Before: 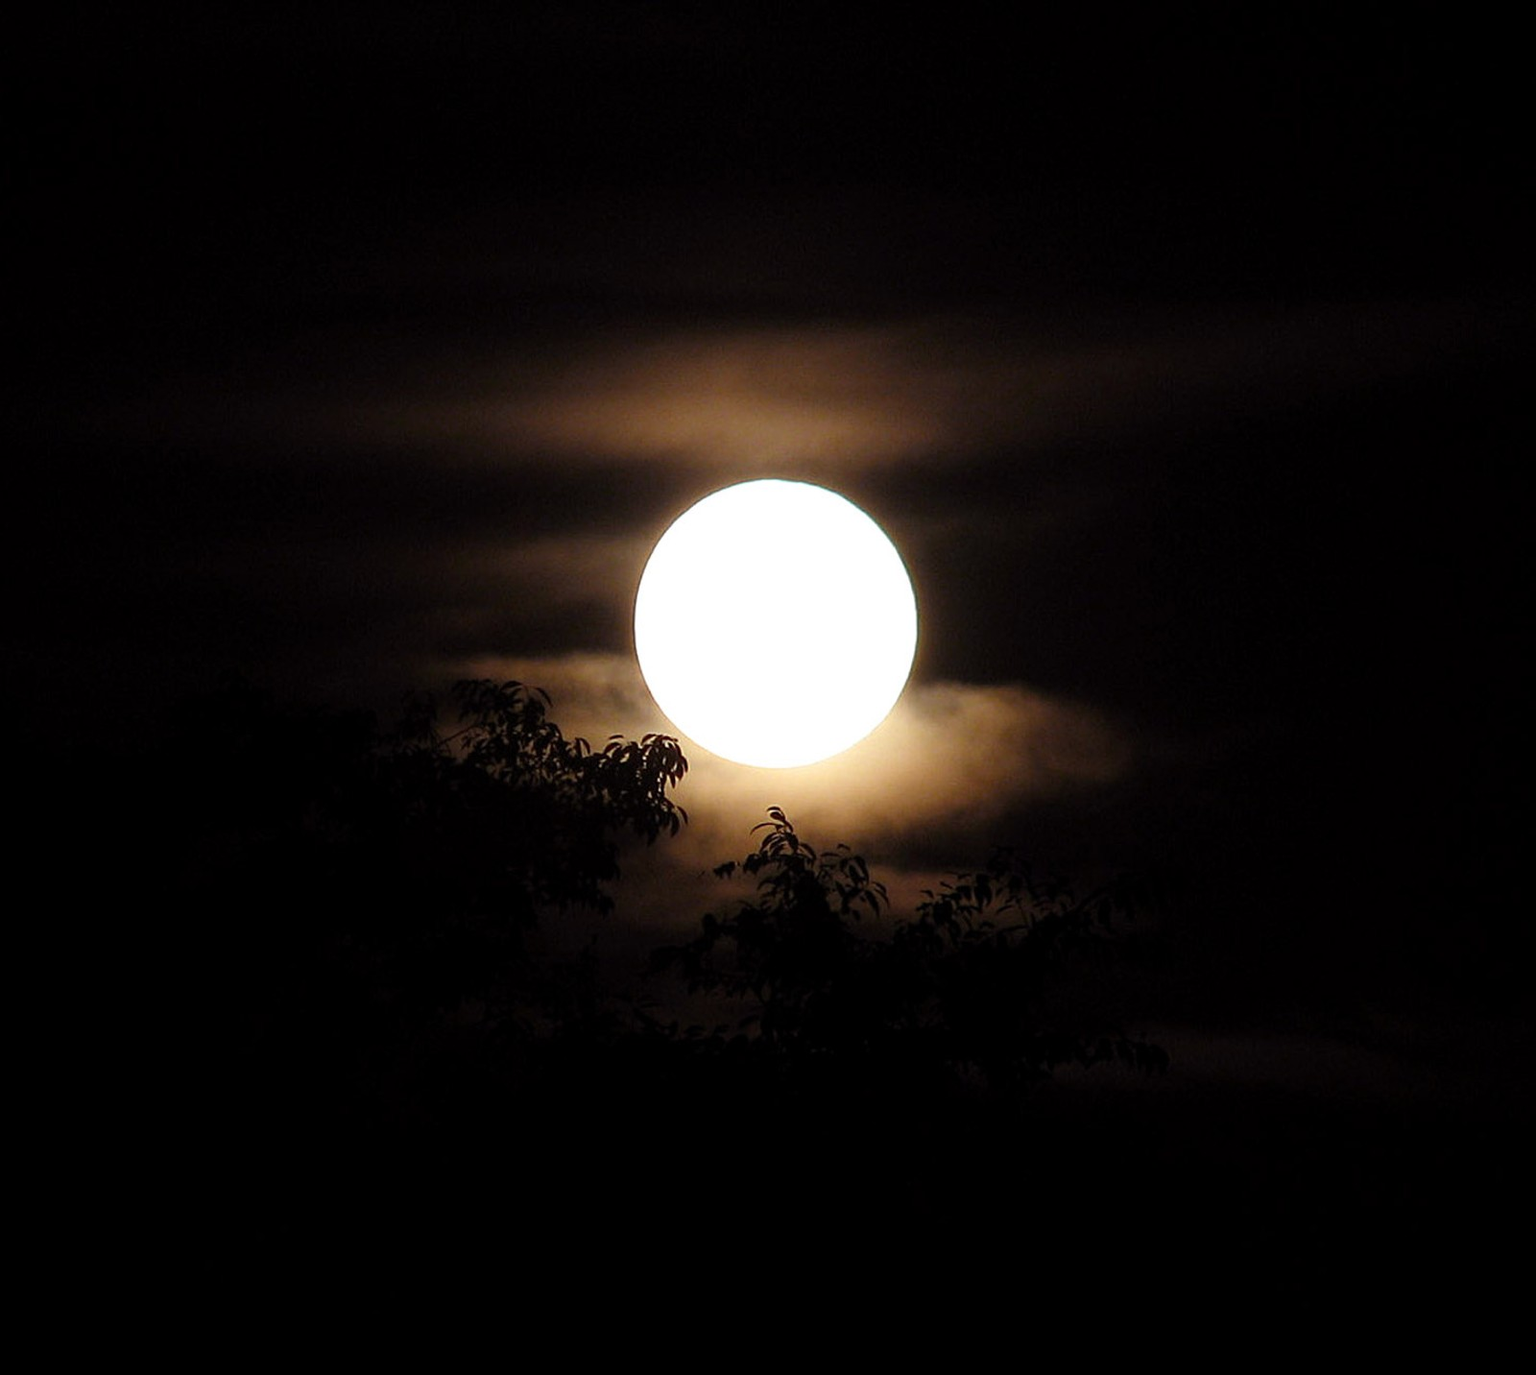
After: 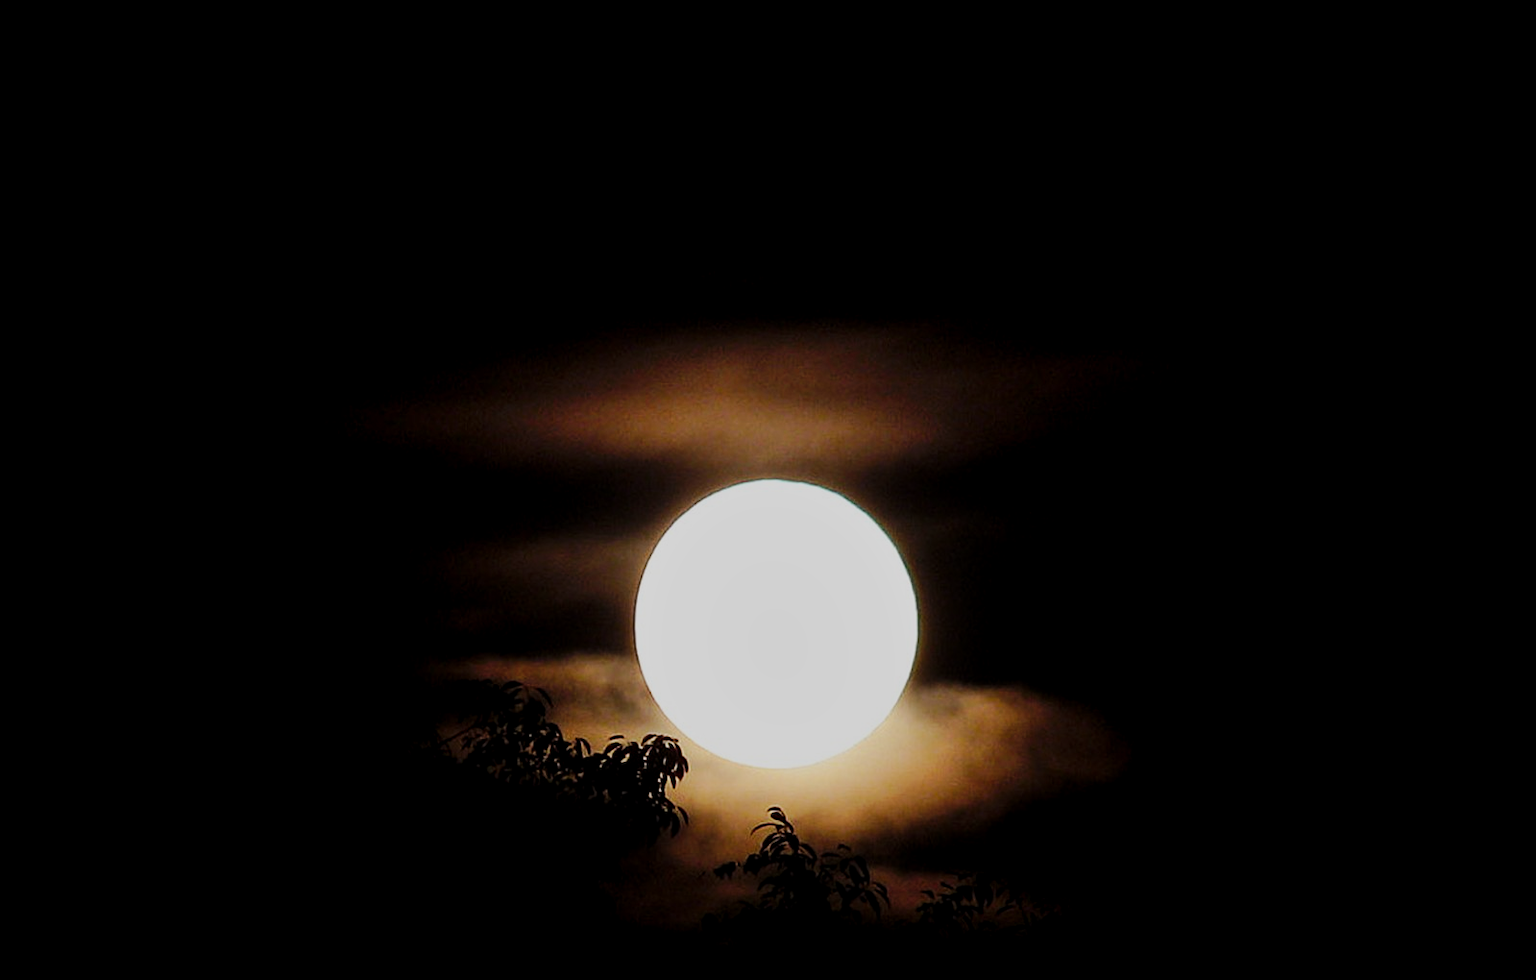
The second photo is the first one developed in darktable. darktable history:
exposure: black level correction 0, exposure -0.724 EV, compensate highlight preservation false
crop: right 0%, bottom 28.7%
shadows and highlights: soften with gaussian
tone curve: curves: ch0 [(0.029, 0) (0.134, 0.063) (0.249, 0.198) (0.378, 0.365) (0.499, 0.529) (1, 1)], preserve colors none
